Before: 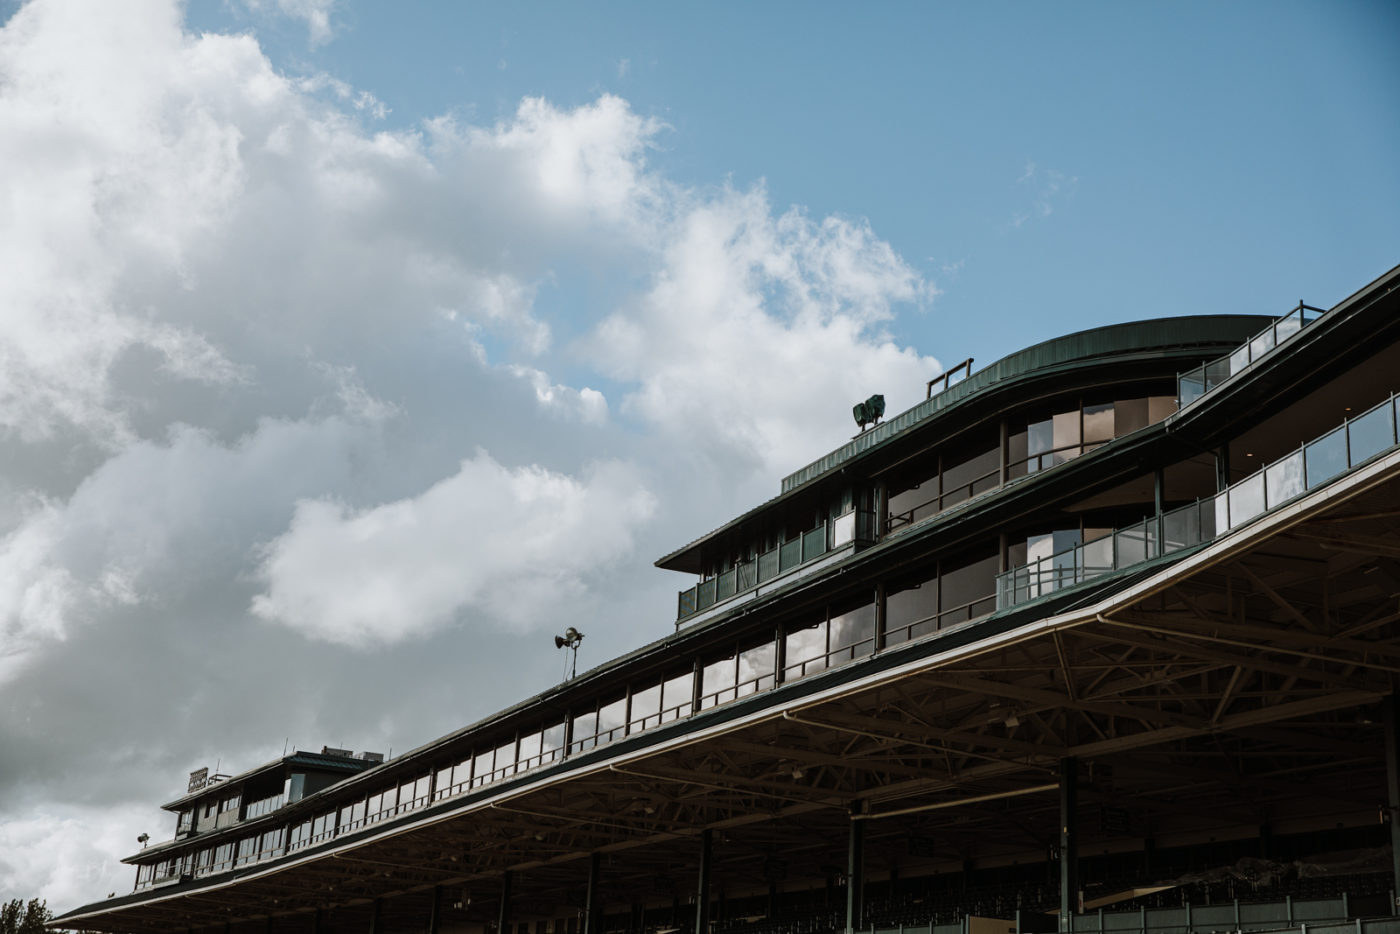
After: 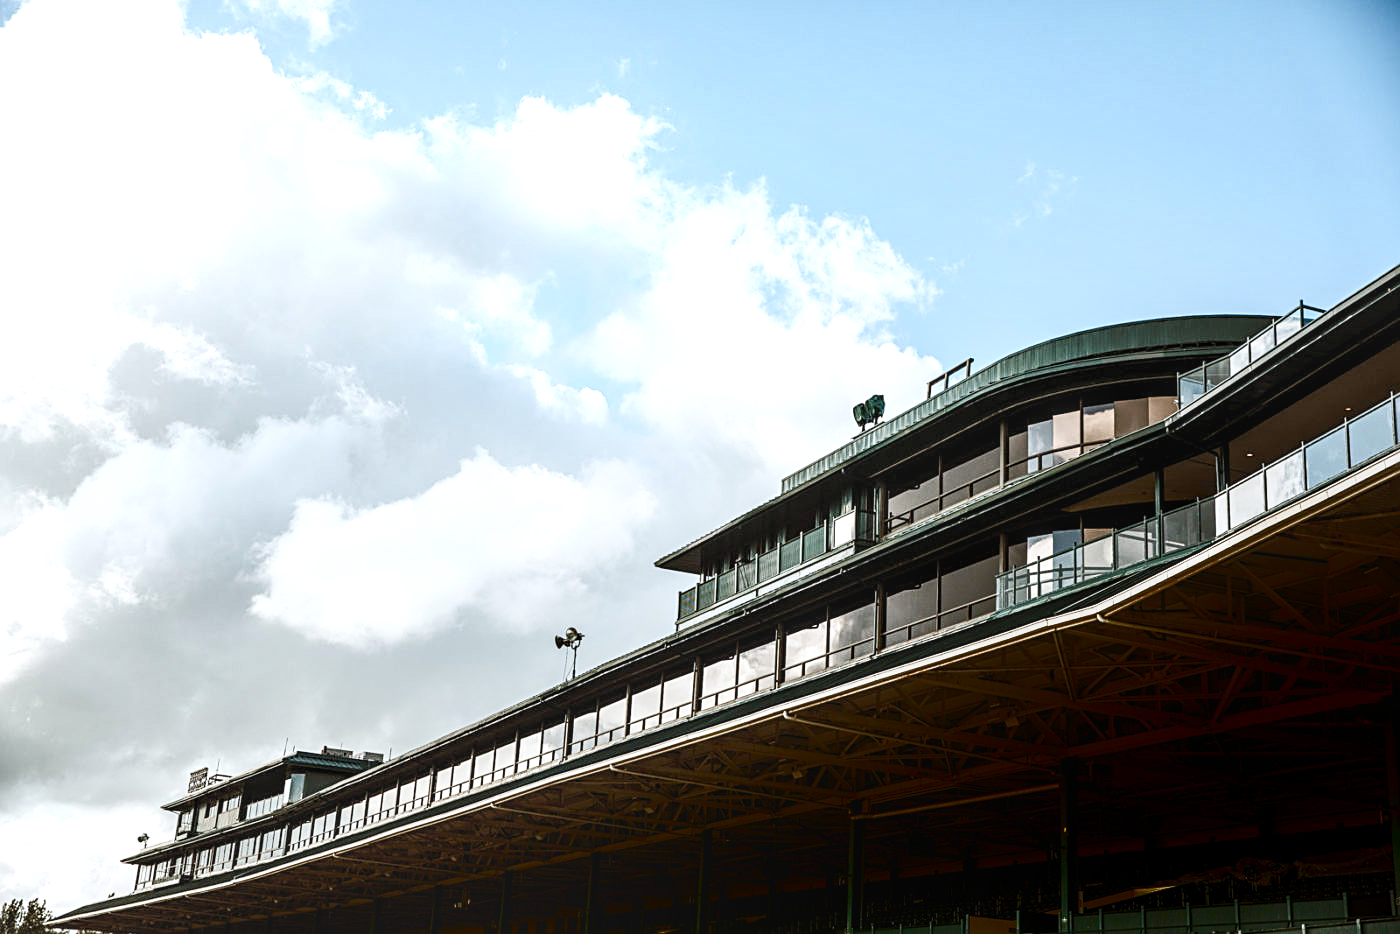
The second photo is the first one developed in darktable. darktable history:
levels: mode automatic, levels [0, 0.476, 0.951]
contrast brightness saturation: contrast 0.199, brightness 0.156, saturation 0.224
local contrast: on, module defaults
shadows and highlights: shadows -87.69, highlights -35.61, soften with gaussian
exposure: exposure 1 EV, compensate highlight preservation false
sharpen: on, module defaults
color balance rgb: global offset › luminance -0.363%, linear chroma grading › shadows -1.541%, linear chroma grading › highlights -14.517%, linear chroma grading › global chroma -9.639%, linear chroma grading › mid-tones -10.019%, perceptual saturation grading › global saturation 20%, perceptual saturation grading › highlights -49.159%, perceptual saturation grading › shadows 24.469%, global vibrance 11.113%
